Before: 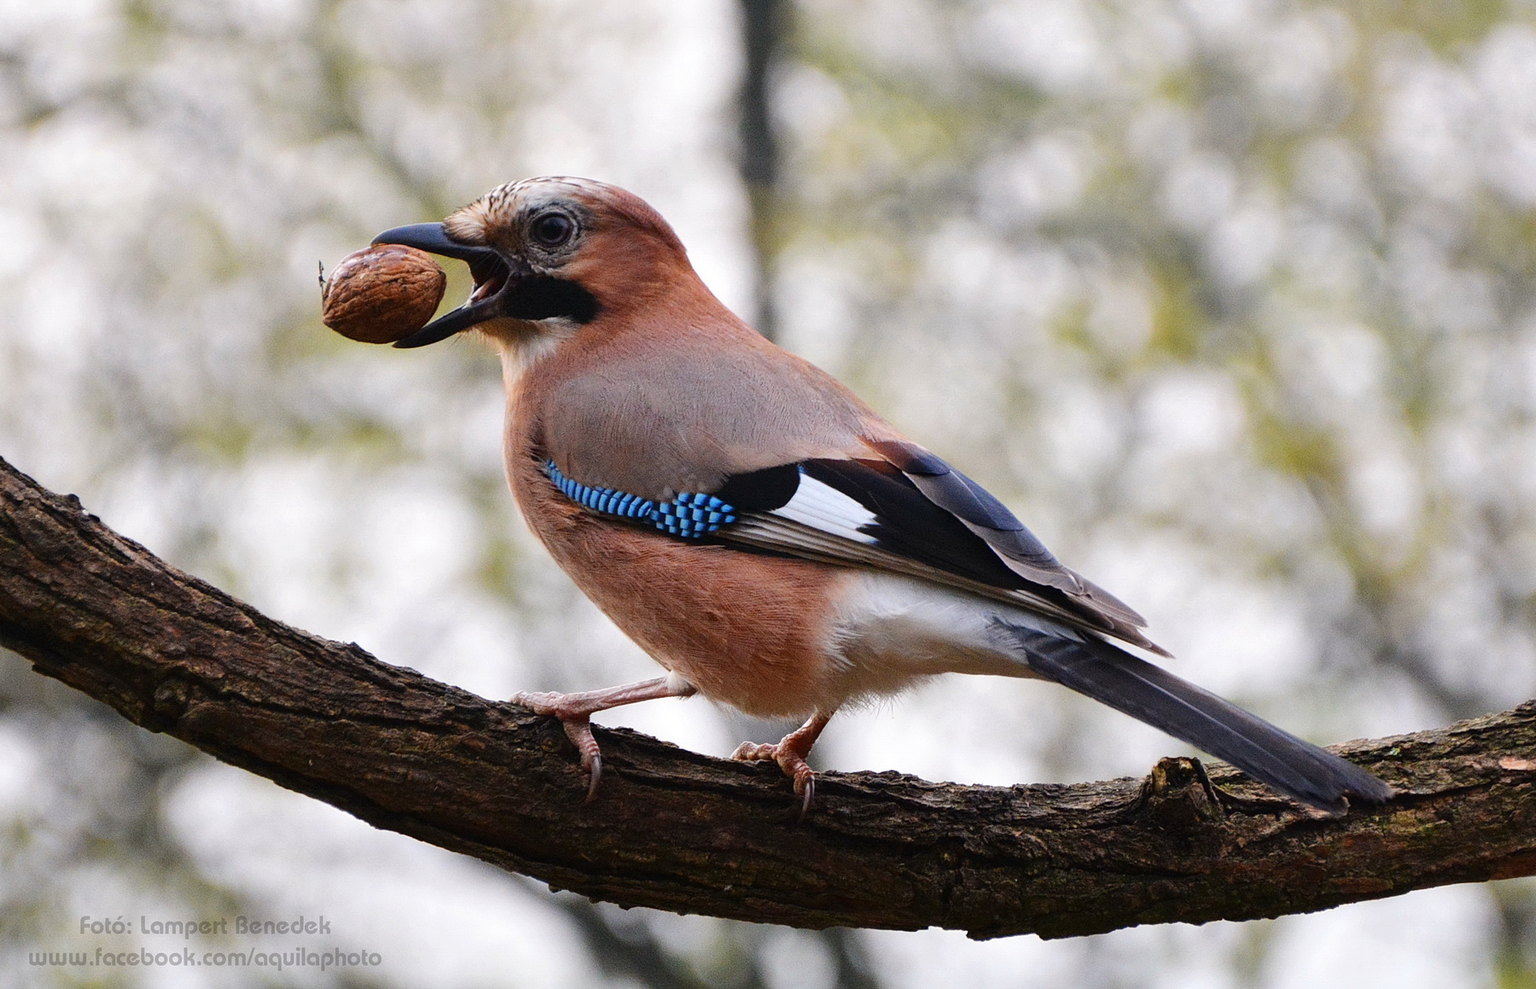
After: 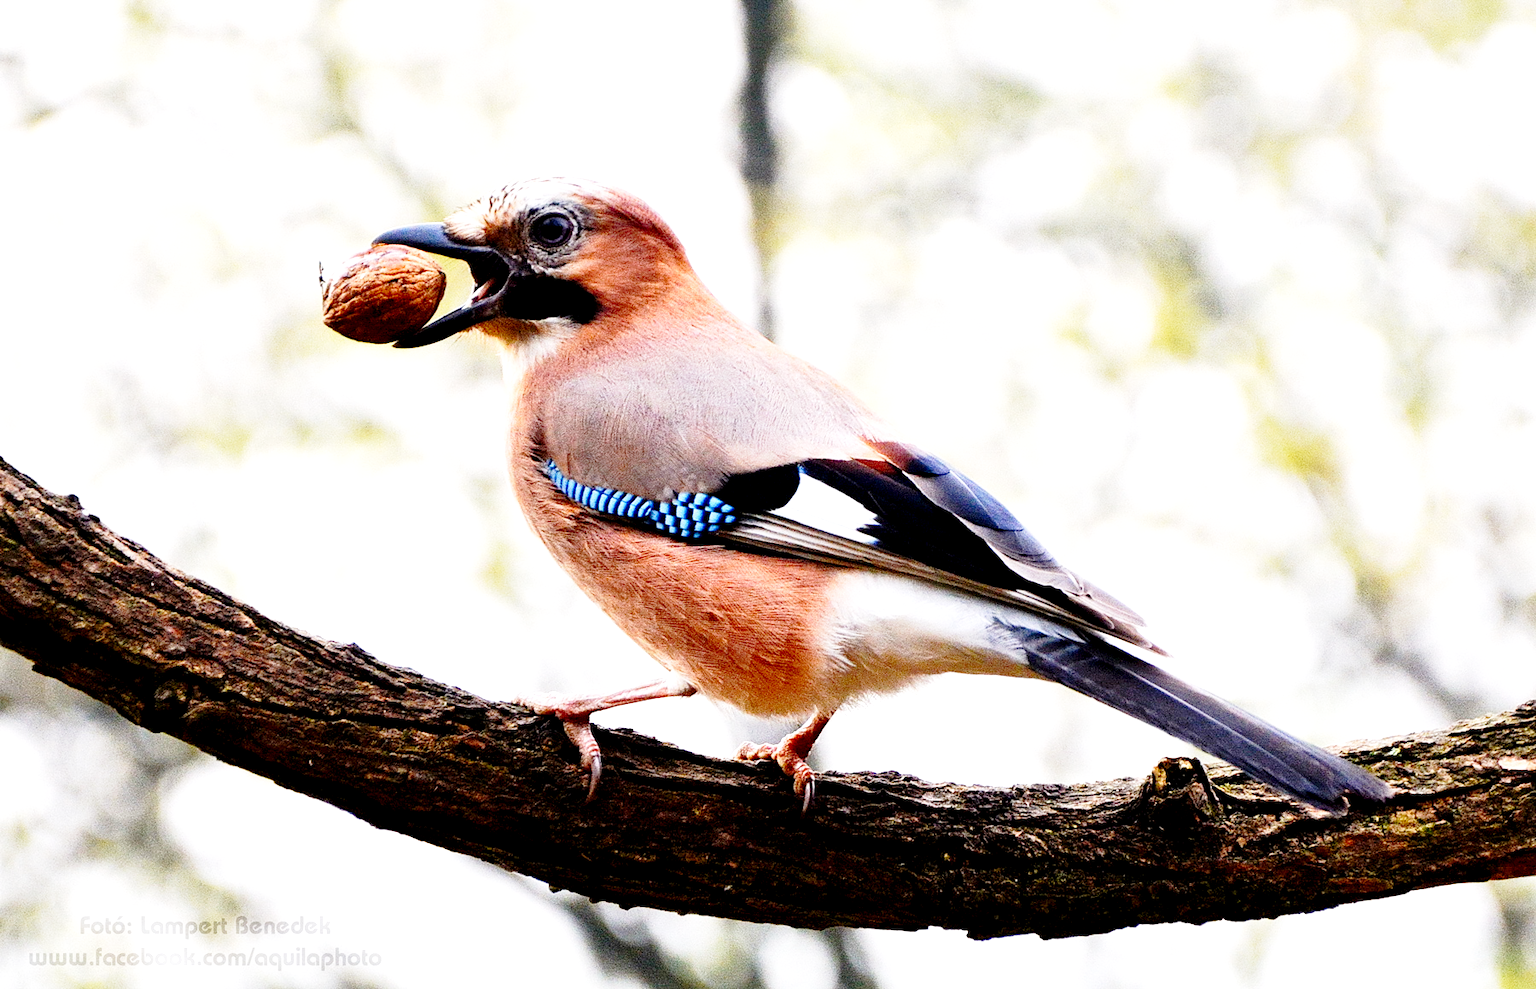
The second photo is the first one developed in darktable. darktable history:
base curve: curves: ch0 [(0, 0) (0.028, 0.03) (0.121, 0.232) (0.46, 0.748) (0.859, 0.968) (1, 1)], preserve colors none
exposure: black level correction 0.01, exposure 1 EV, compensate highlight preservation false
tone equalizer: on, module defaults
shadows and highlights: shadows 37.27, highlights -28.18, soften with gaussian
